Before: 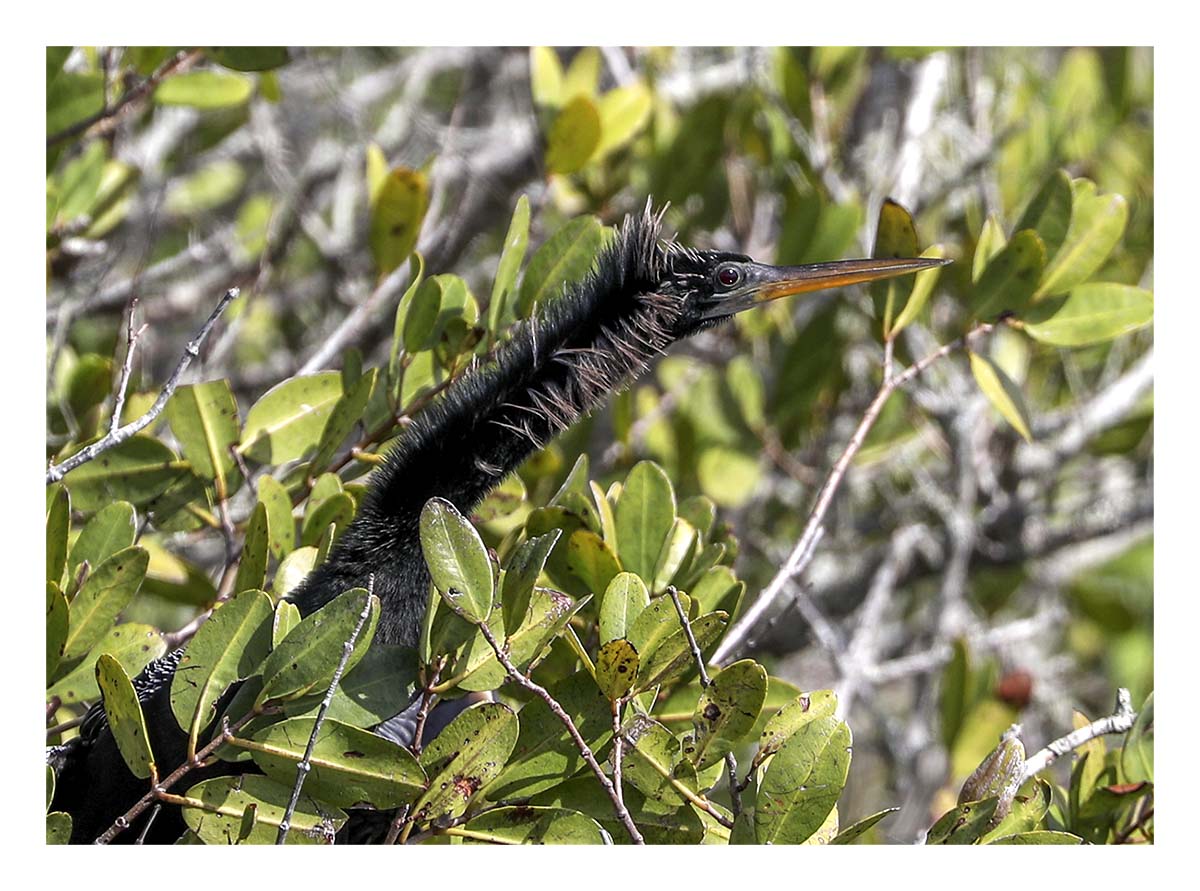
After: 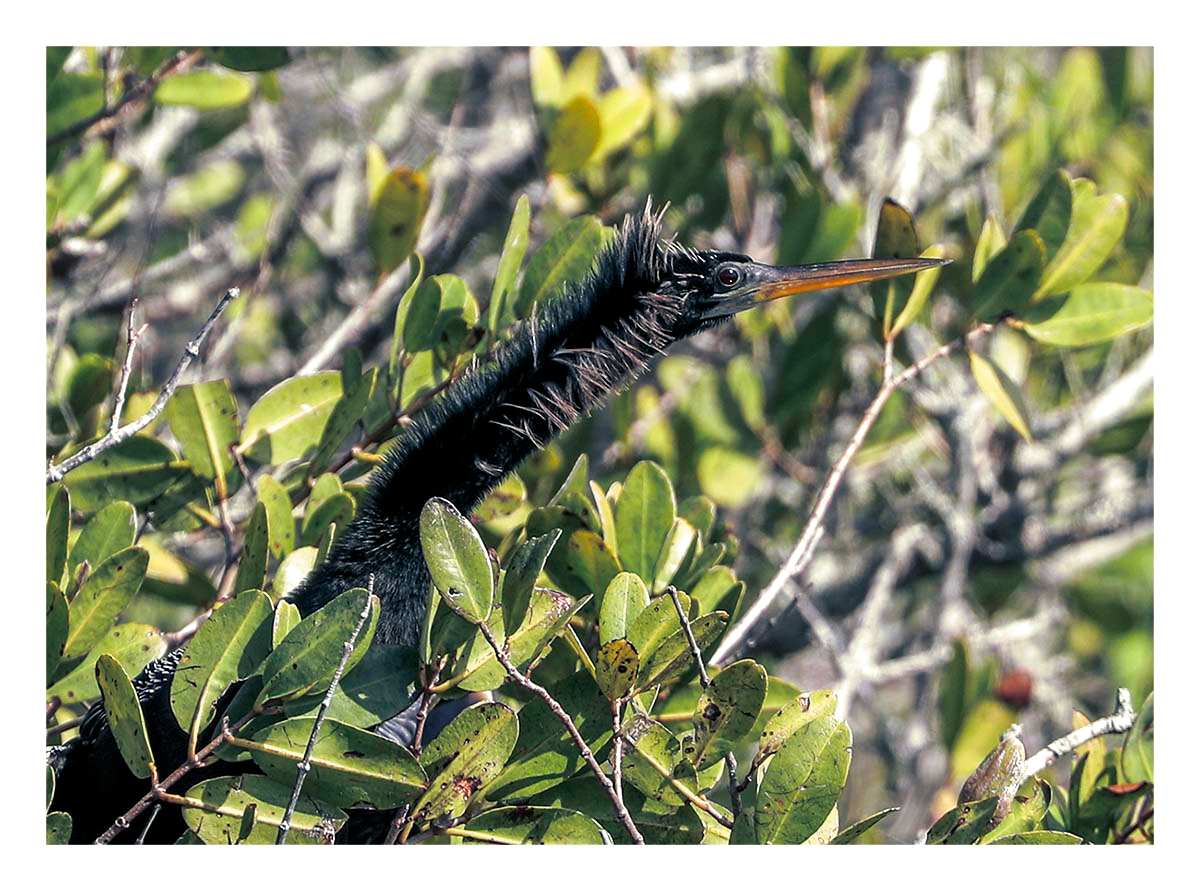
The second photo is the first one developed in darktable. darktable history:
levels: levels [0, 0.492, 0.984]
split-toning: shadows › hue 216°, shadows › saturation 1, highlights › hue 57.6°, balance -33.4
